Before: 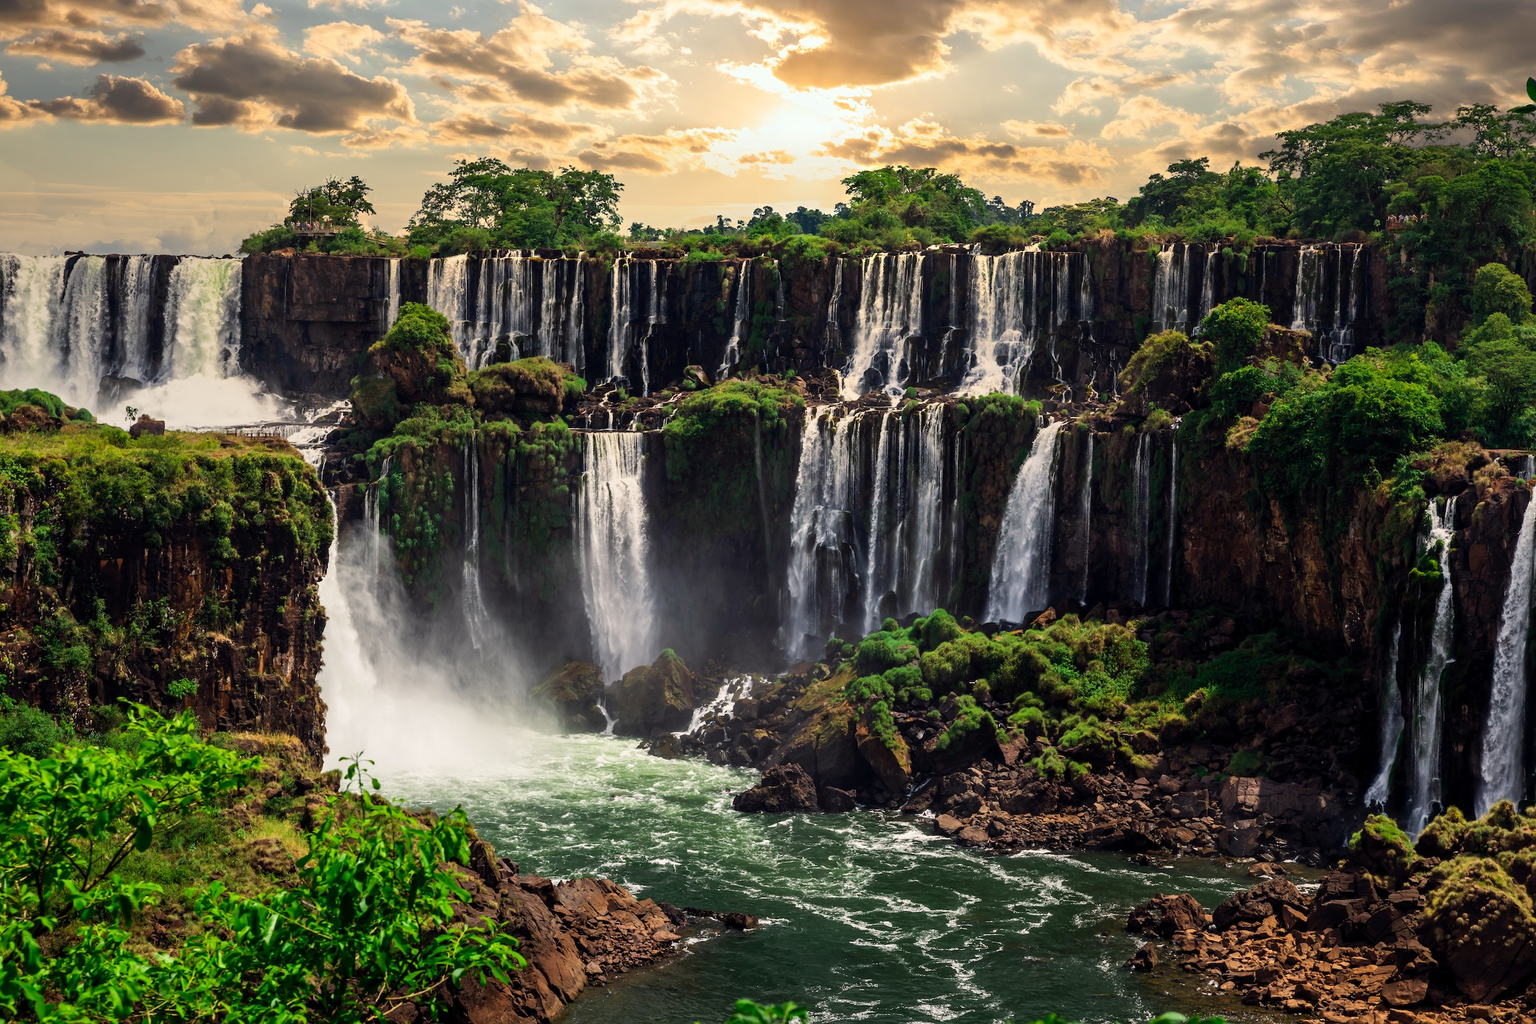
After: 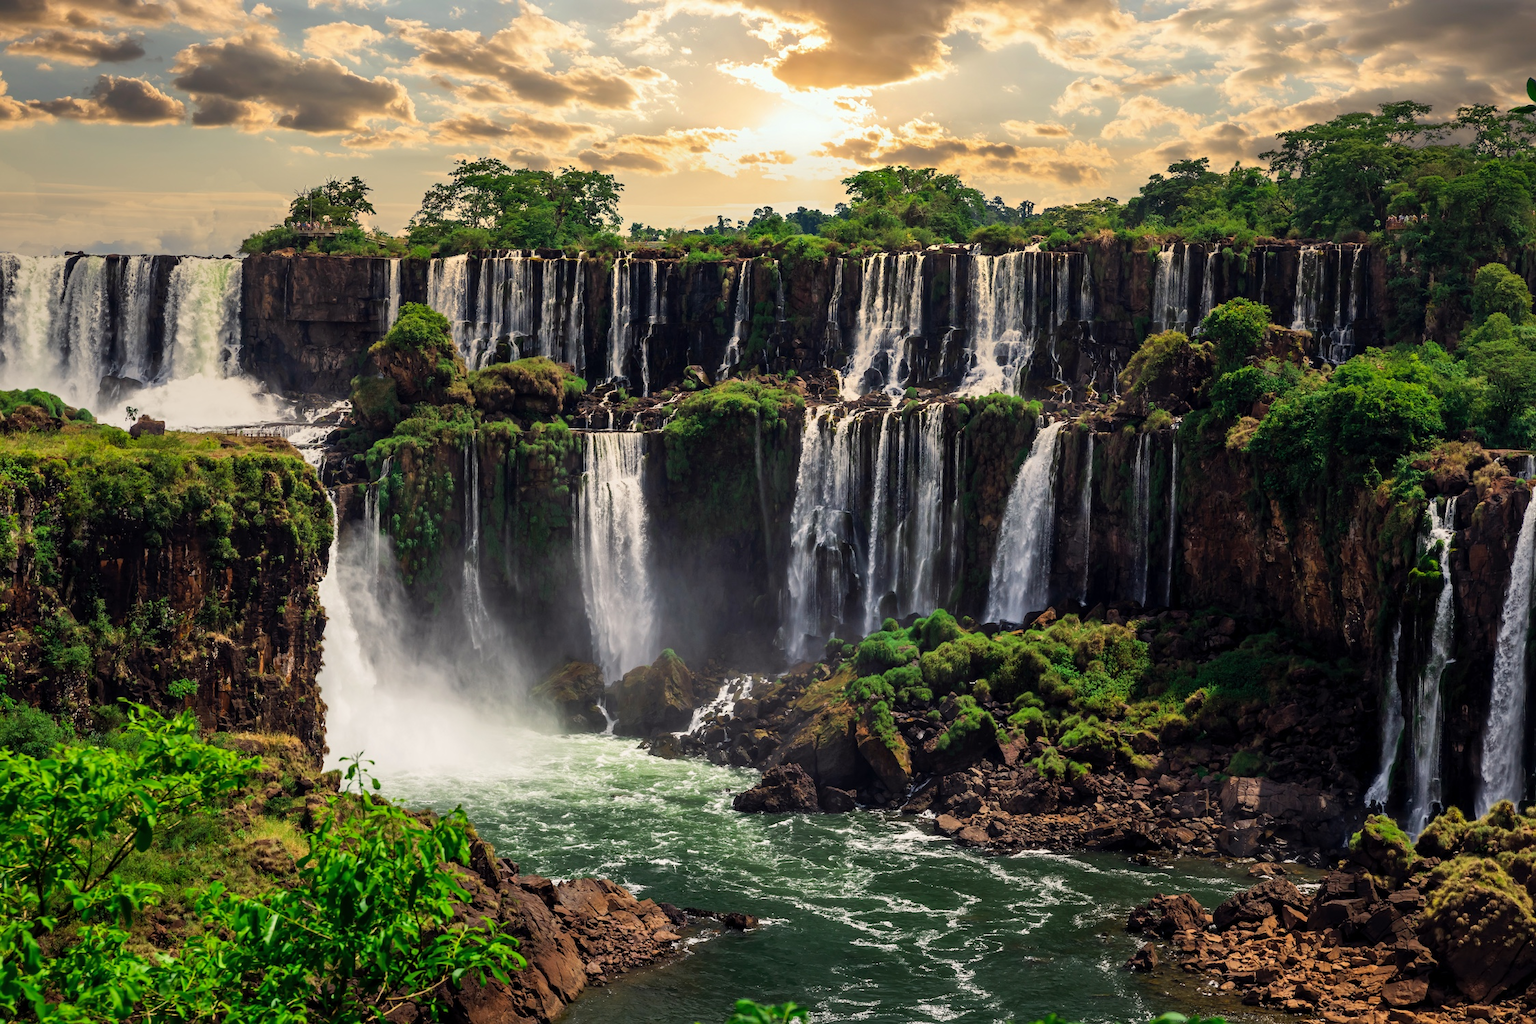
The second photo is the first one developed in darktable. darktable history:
white balance: red 1, blue 1
shadows and highlights: shadows 25, highlights -25
